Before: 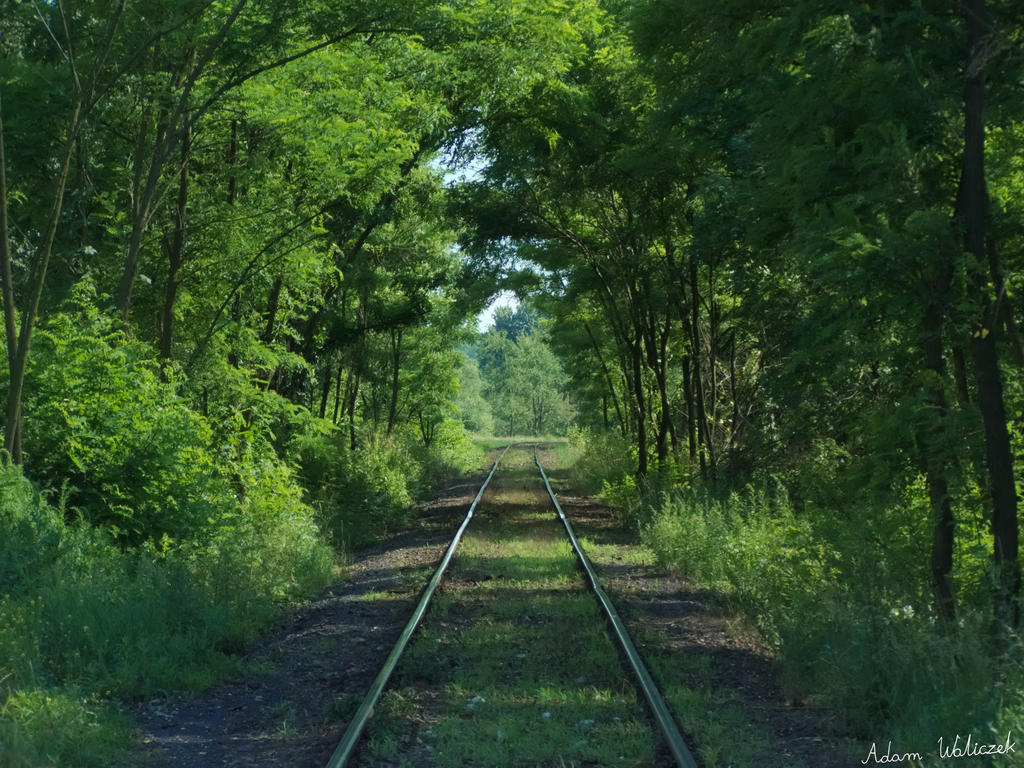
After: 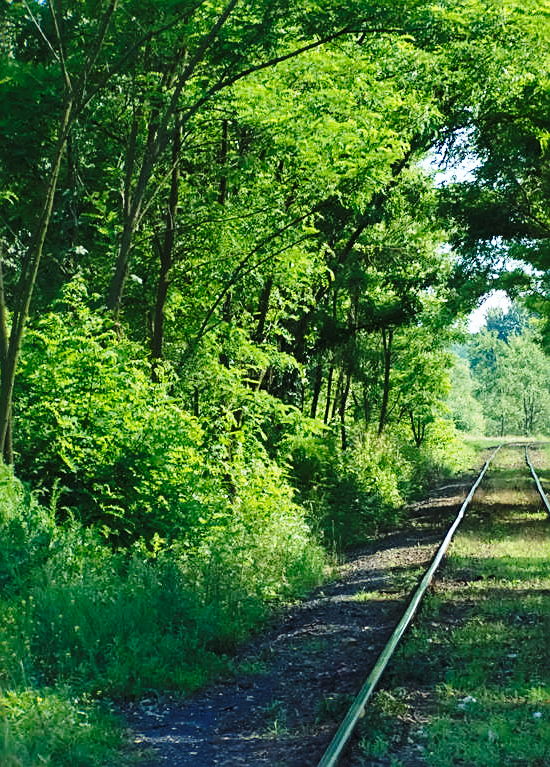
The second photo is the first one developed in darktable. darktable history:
base curve: curves: ch0 [(0, 0) (0.028, 0.03) (0.105, 0.232) (0.387, 0.748) (0.754, 0.968) (1, 1)], preserve colors none
crop: left 0.887%, right 45.34%, bottom 0.079%
local contrast: mode bilateral grid, contrast 100, coarseness 100, detail 90%, midtone range 0.2
color calibration: illuminant same as pipeline (D50), adaptation XYZ, x 0.346, y 0.358, temperature 5006.39 K
sharpen: on, module defaults
tone equalizer: on, module defaults
